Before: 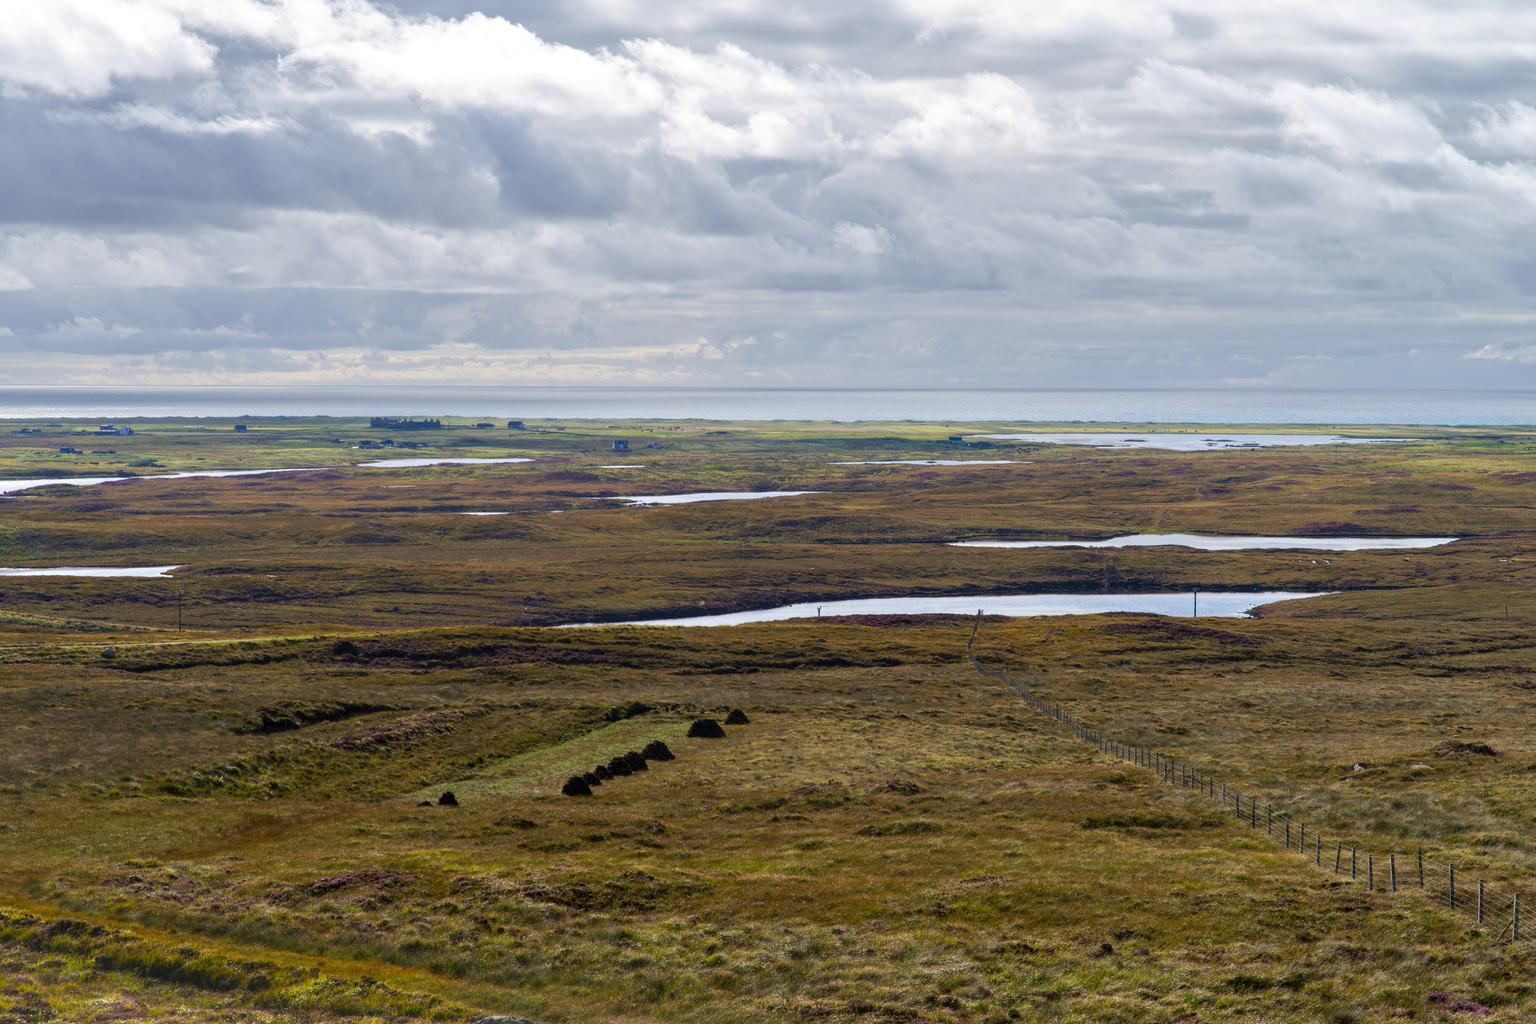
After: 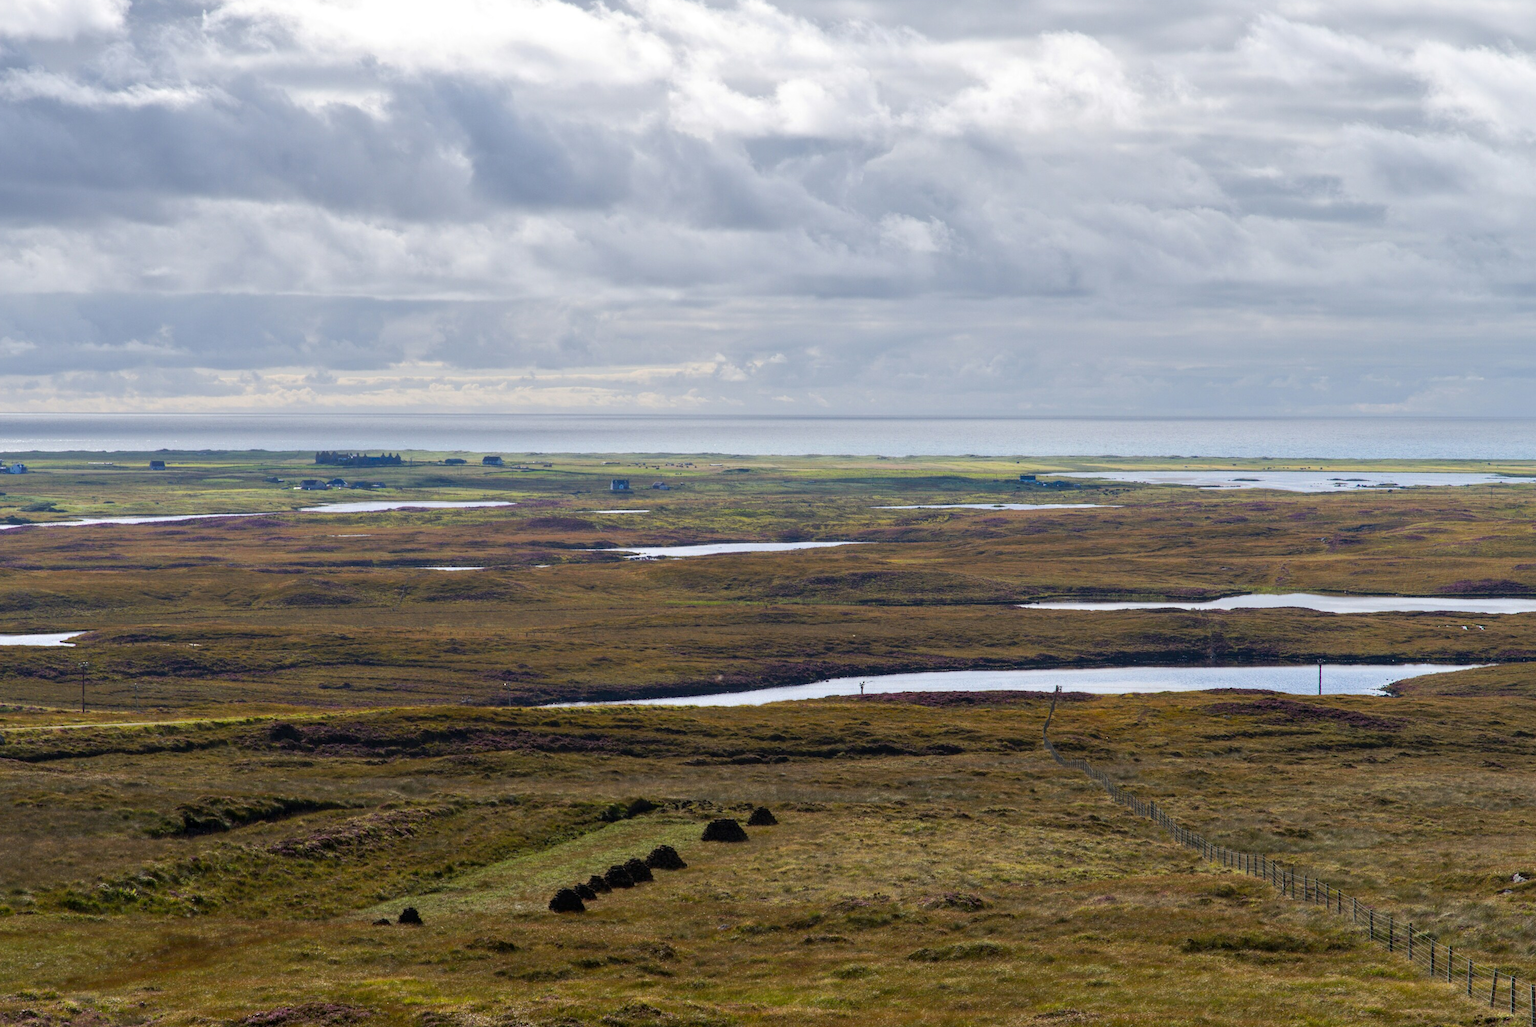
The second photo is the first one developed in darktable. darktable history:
crop and rotate: left 7.263%, top 4.571%, right 10.613%, bottom 13.011%
